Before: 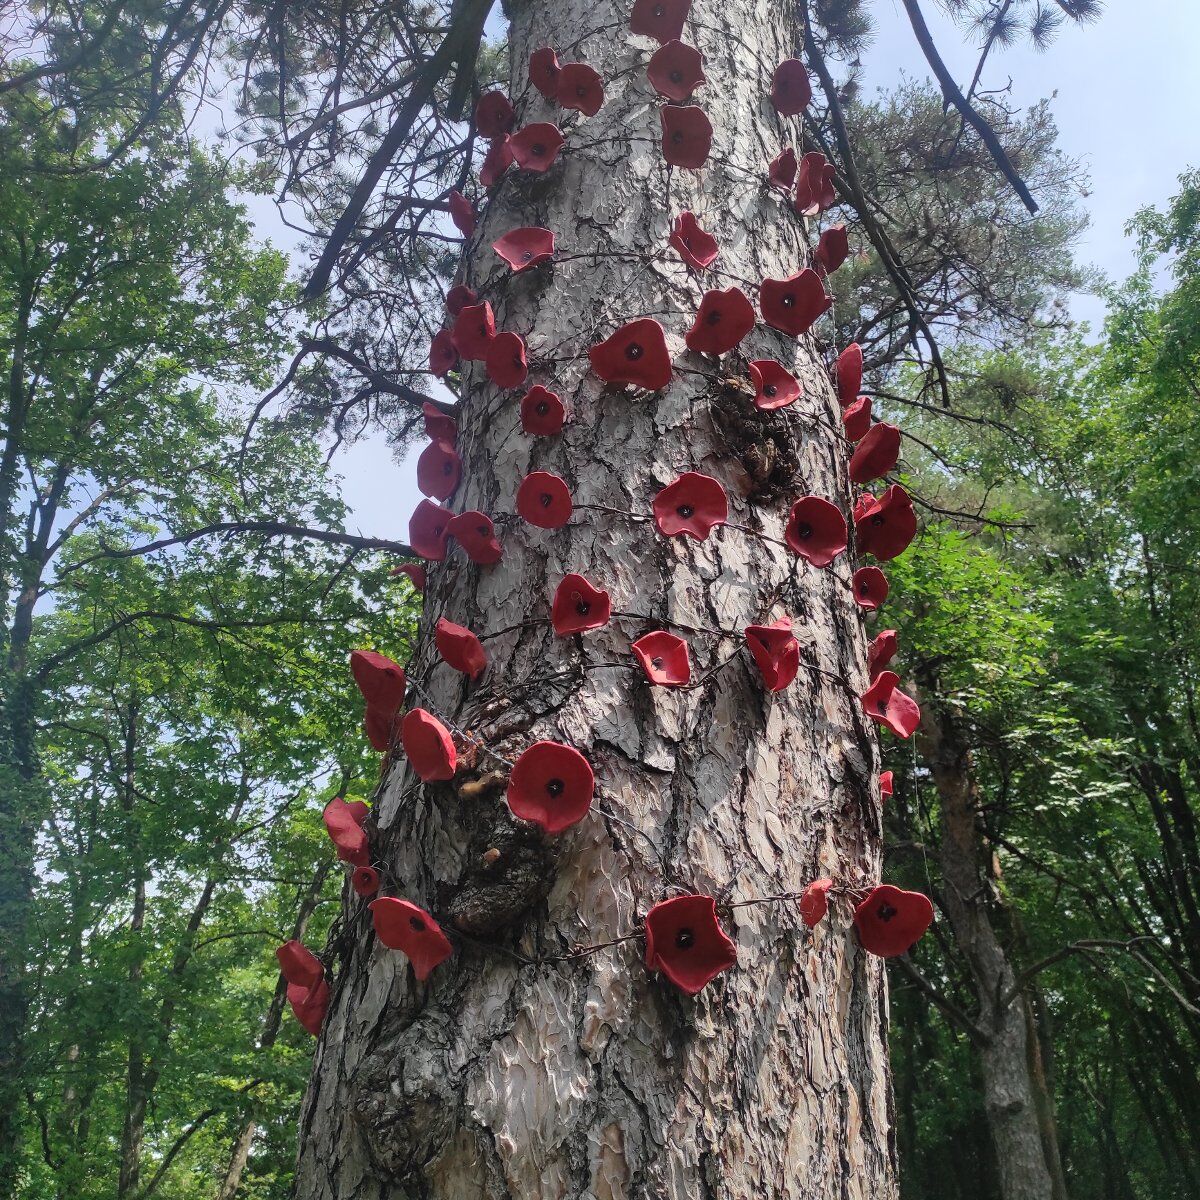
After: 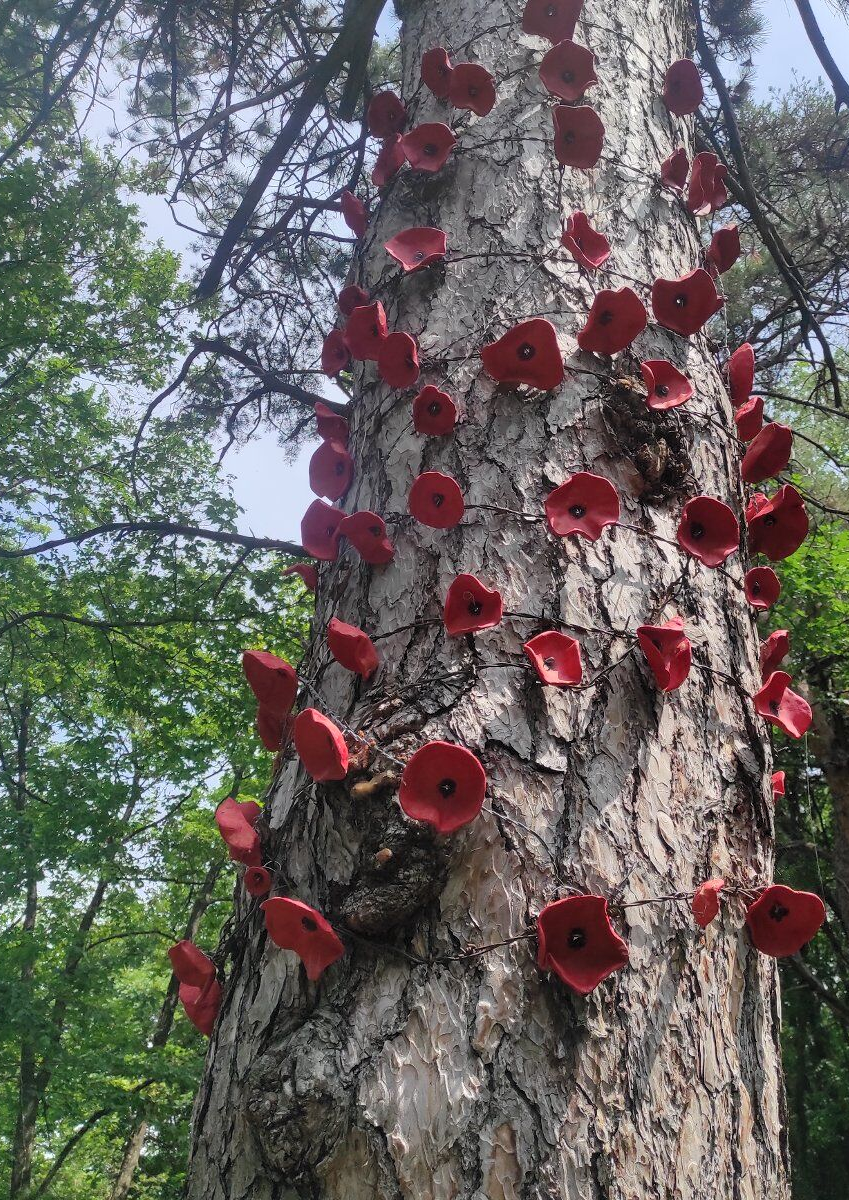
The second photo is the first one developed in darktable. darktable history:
white balance: emerald 1
levels: levels [0.018, 0.493, 1]
crop and rotate: left 9.061%, right 20.142%
